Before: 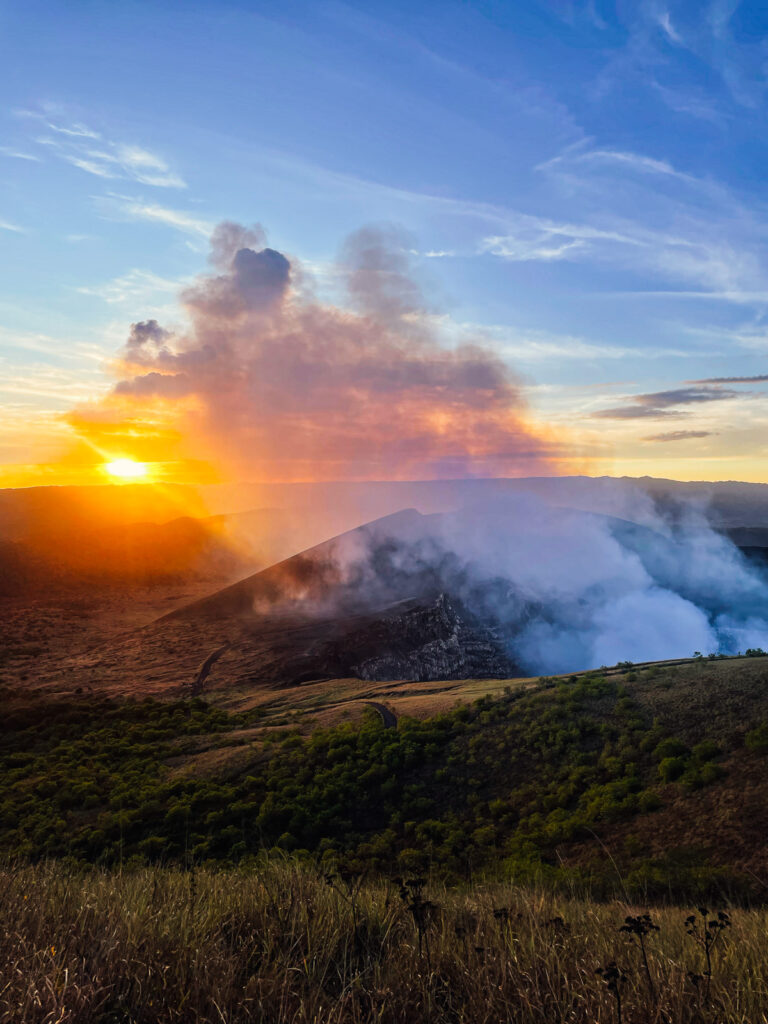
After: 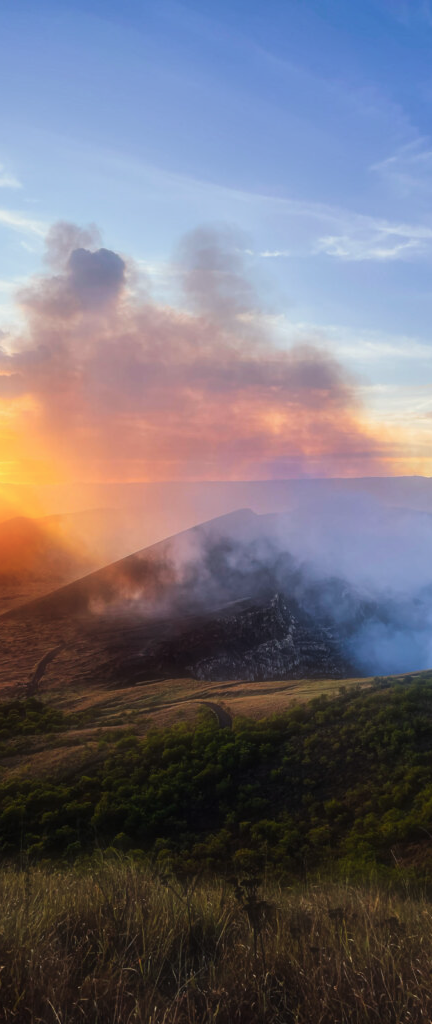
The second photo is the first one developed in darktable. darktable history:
crop: left 21.496%, right 22.254%
soften: size 60.24%, saturation 65.46%, brightness 0.506 EV, mix 25.7%
